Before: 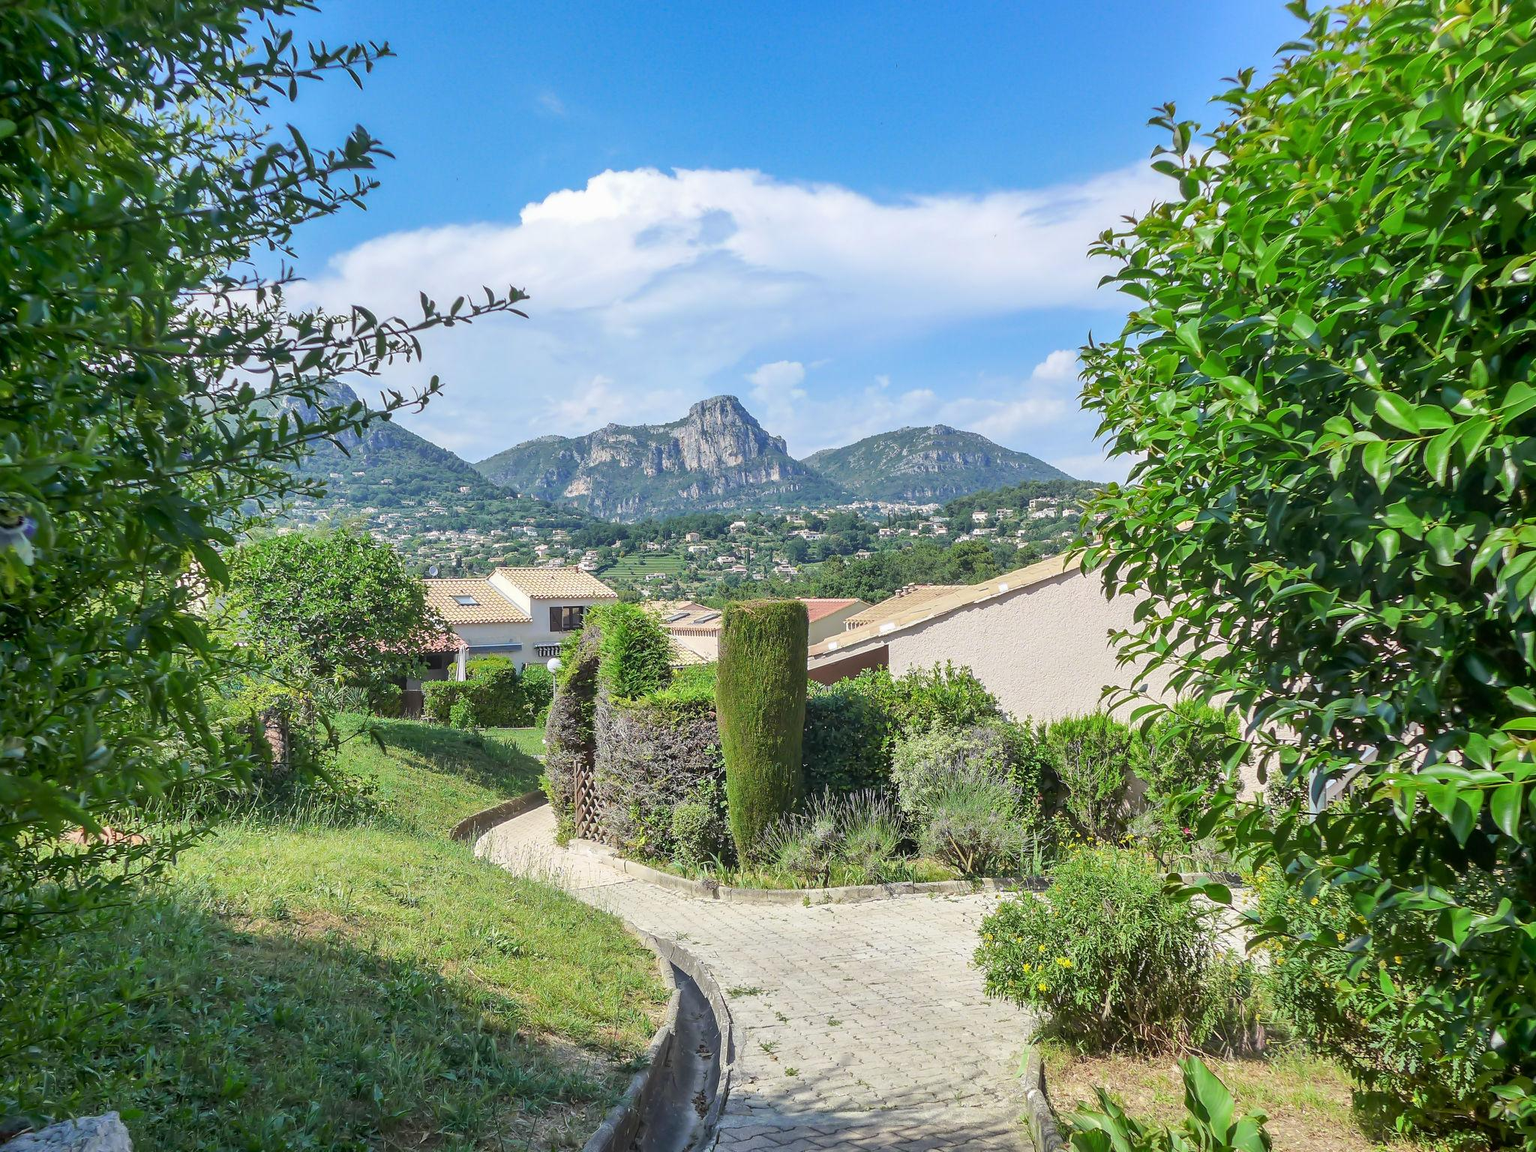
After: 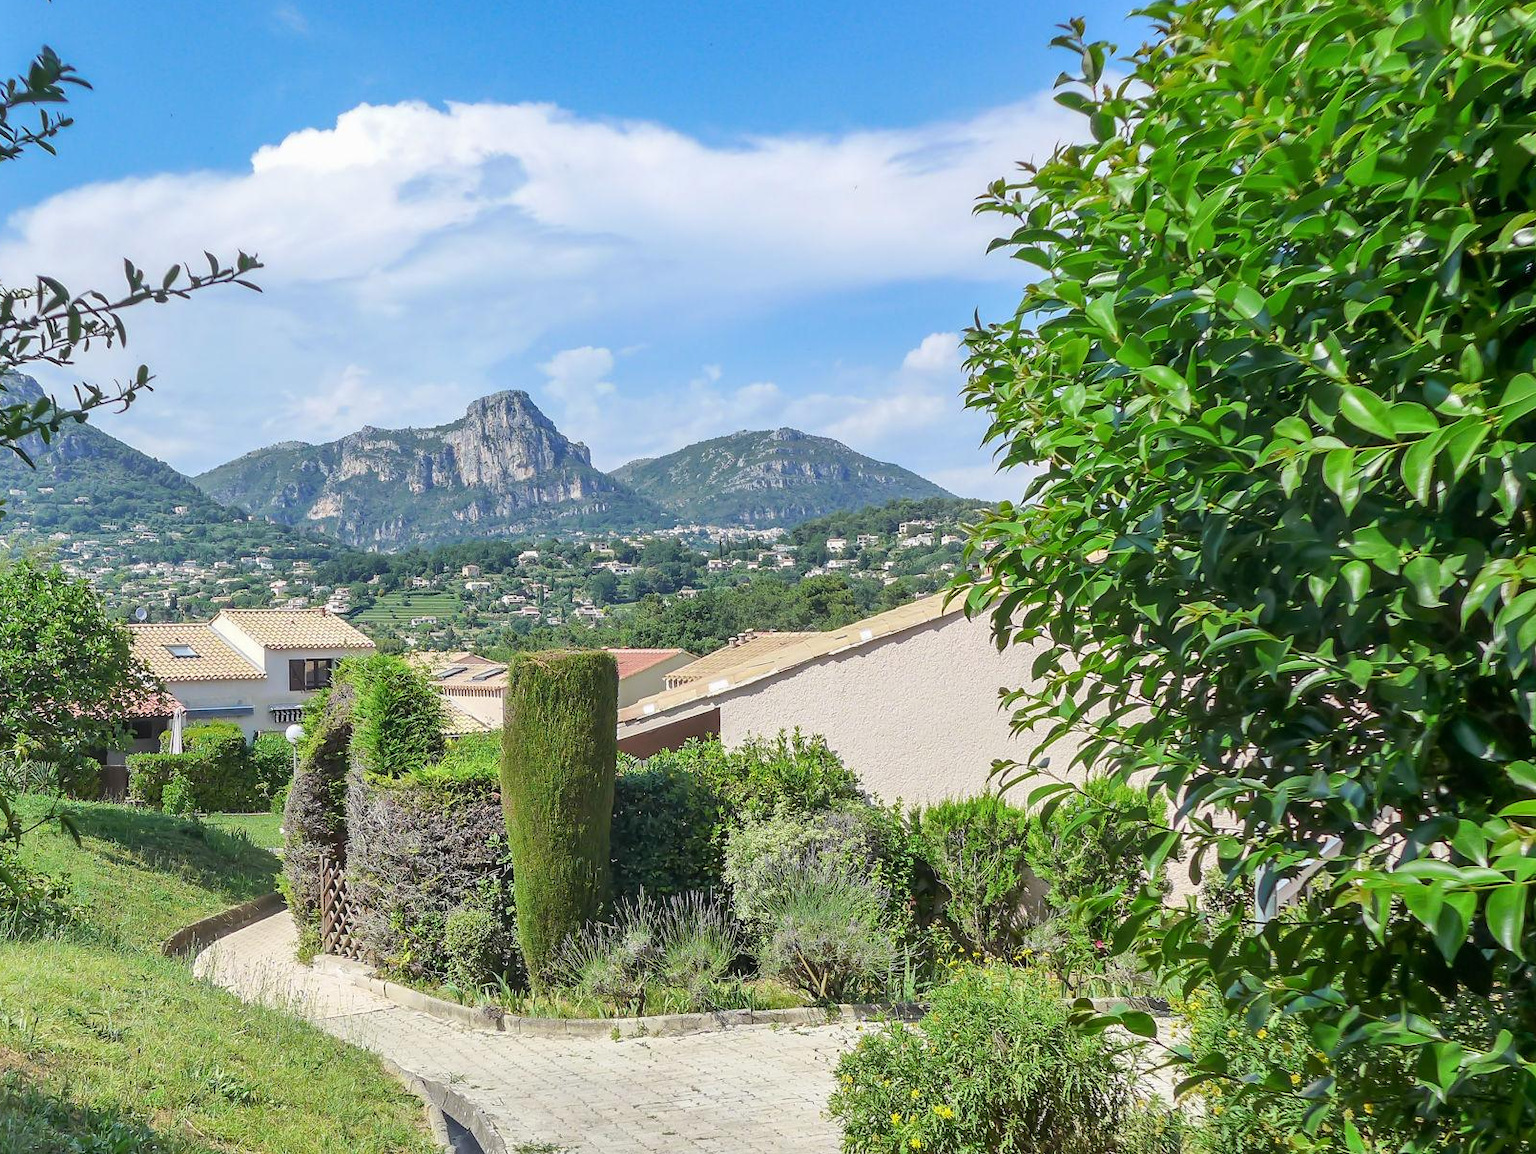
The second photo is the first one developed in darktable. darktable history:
crop and rotate: left 21.008%, top 7.717%, right 0.342%, bottom 13.459%
